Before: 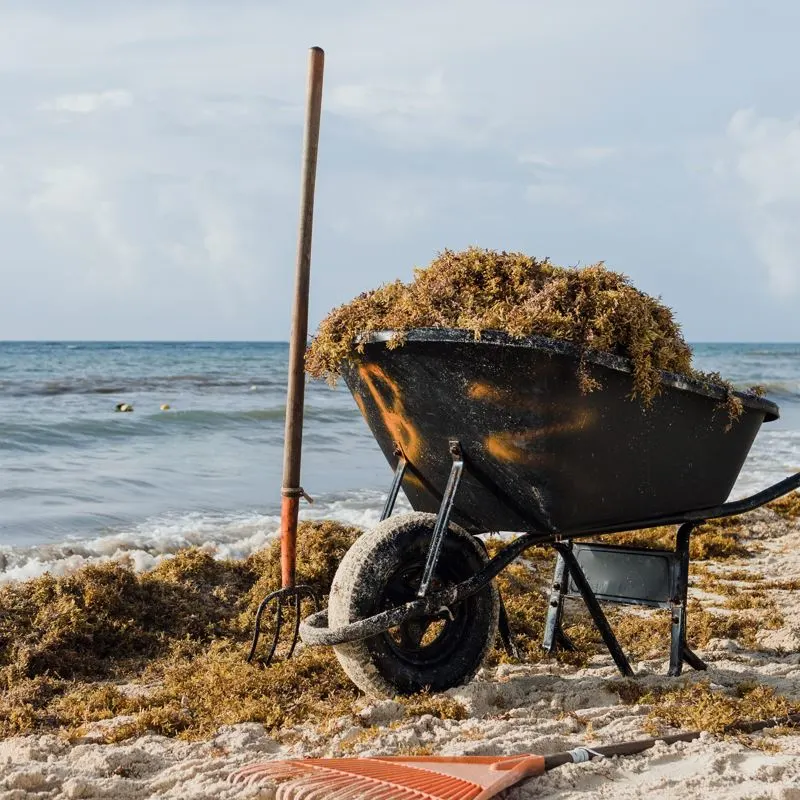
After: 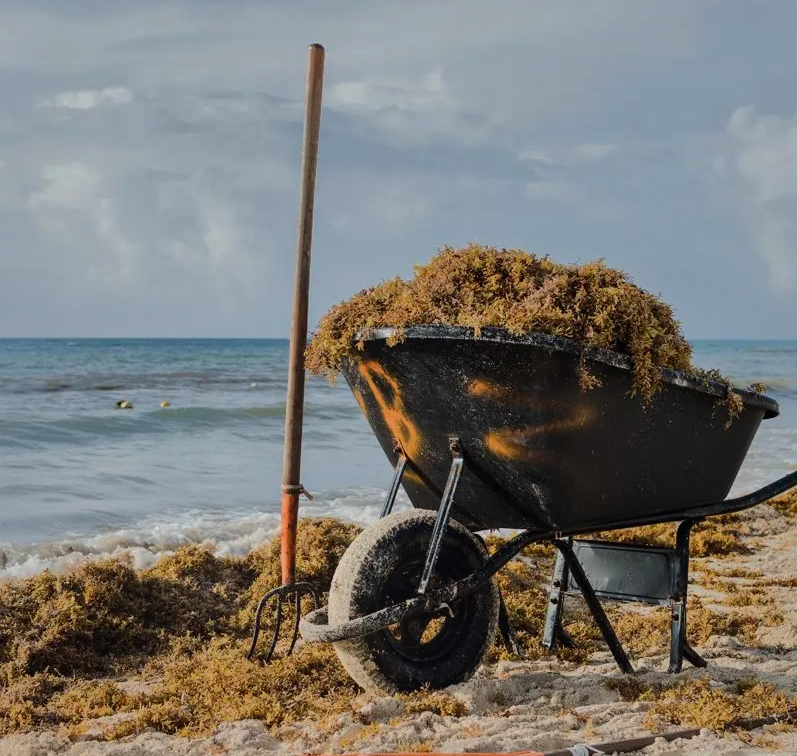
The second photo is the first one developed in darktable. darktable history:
crop: top 0.448%, right 0.264%, bottom 5.045%
shadows and highlights: shadows -19.91, highlights -73.15
bloom: on, module defaults
